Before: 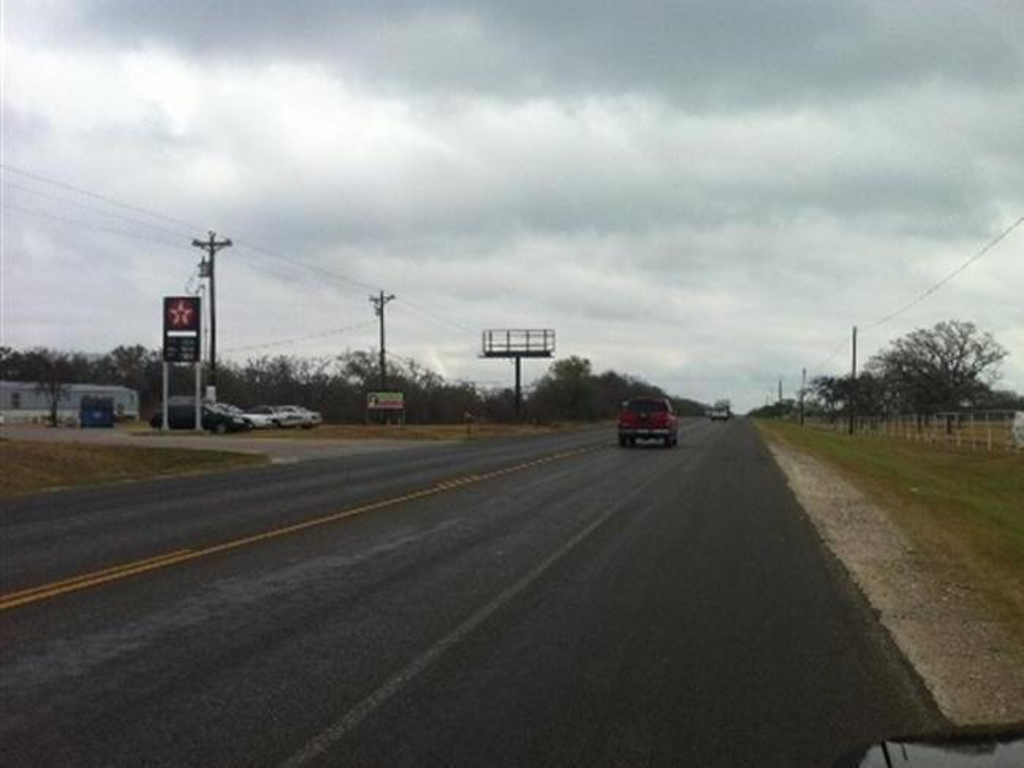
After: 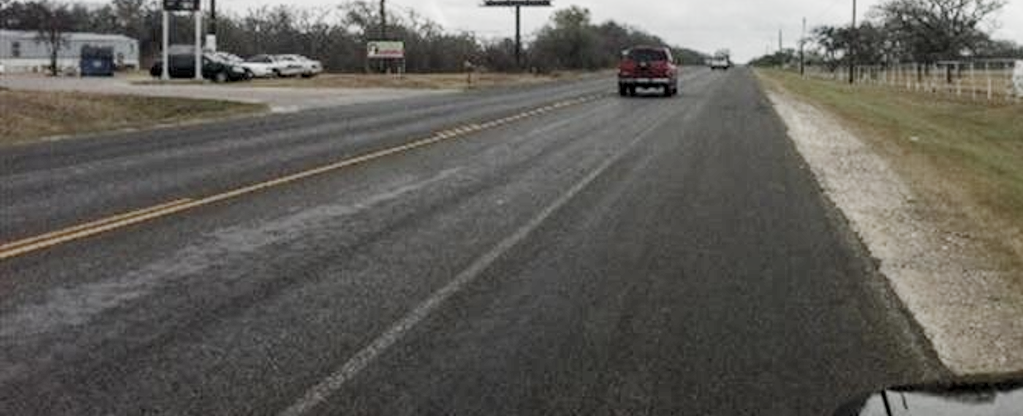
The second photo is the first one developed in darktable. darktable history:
exposure: black level correction 0, exposure 1.455 EV, compensate exposure bias true, compensate highlight preservation false
local contrast: detail 130%
filmic rgb: black relative exposure -7.09 EV, white relative exposure 5.34 EV, hardness 3.03, add noise in highlights 0, preserve chrominance no, color science v3 (2019), use custom middle-gray values true, contrast in highlights soft
crop and rotate: top 45.783%, right 0.013%
shadows and highlights: shadows 24.92, highlights -25.32
color zones: curves: ch1 [(0, 0.292) (0.001, 0.292) (0.2, 0.264) (0.4, 0.248) (0.6, 0.248) (0.8, 0.264) (0.999, 0.292) (1, 0.292)]
